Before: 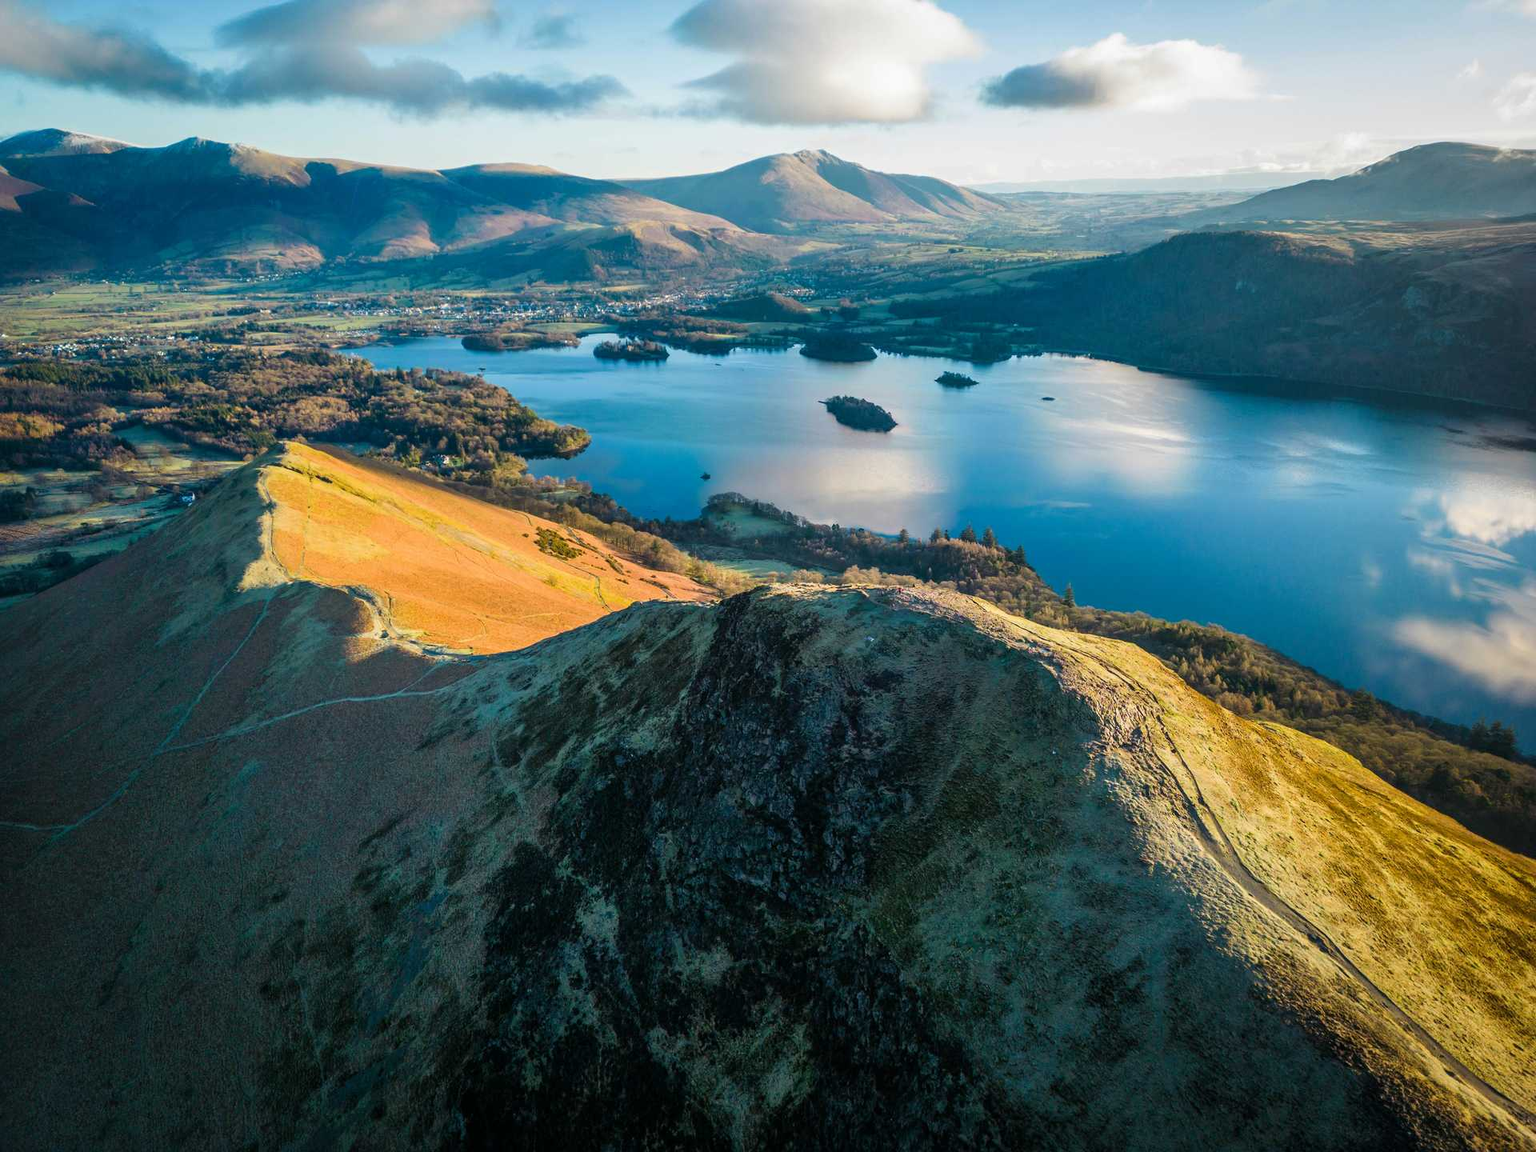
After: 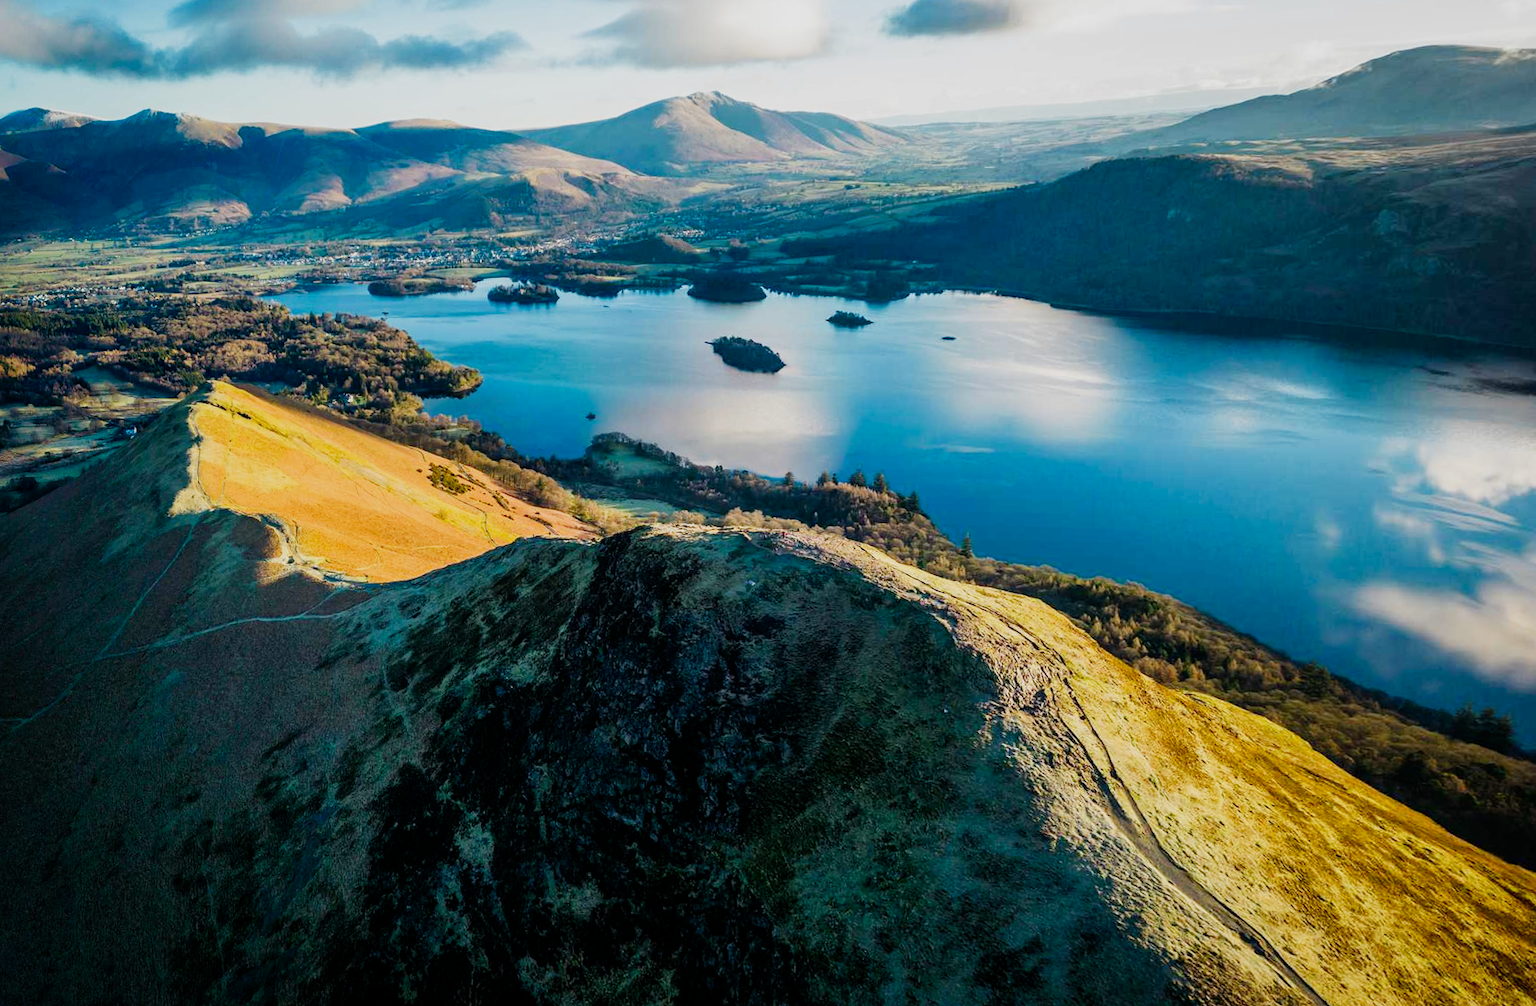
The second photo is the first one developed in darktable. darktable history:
filmic rgb: black relative exposure -16 EV, white relative exposure 5.31 EV, hardness 5.9, contrast 1.25, preserve chrominance no, color science v5 (2021)
rotate and perspective: rotation 1.69°, lens shift (vertical) -0.023, lens shift (horizontal) -0.291, crop left 0.025, crop right 0.988, crop top 0.092, crop bottom 0.842
